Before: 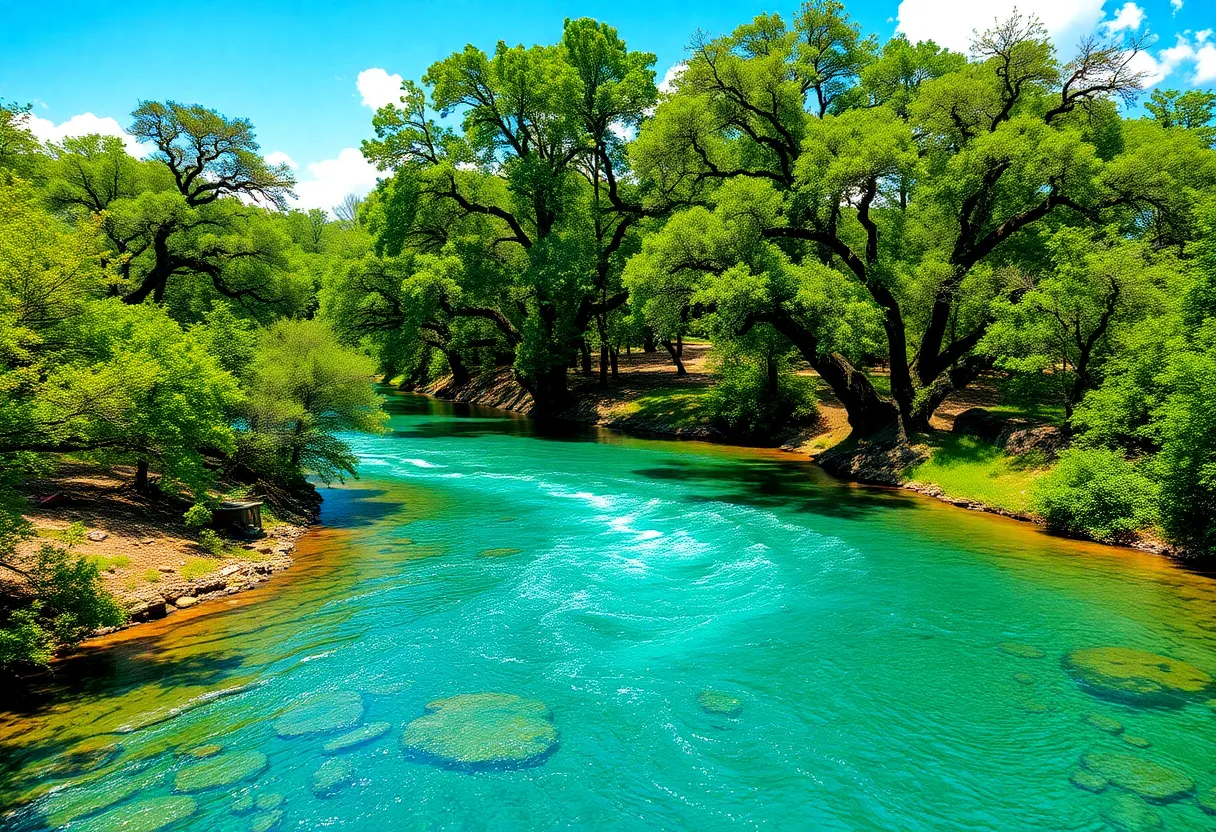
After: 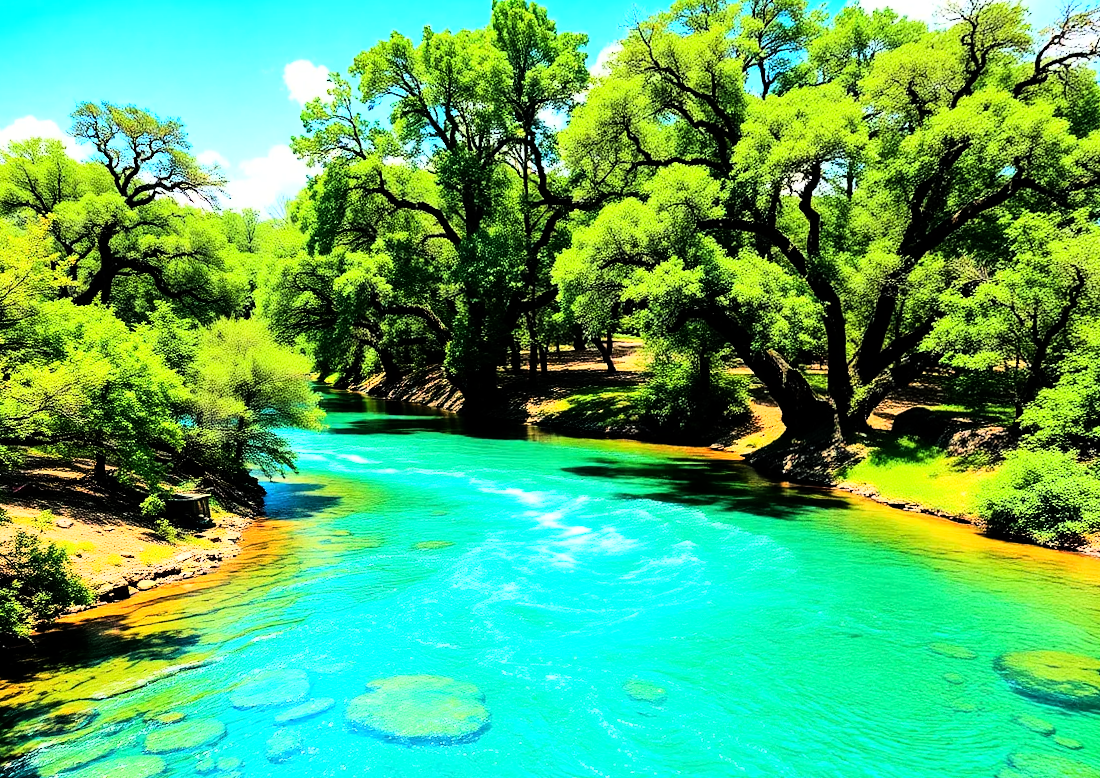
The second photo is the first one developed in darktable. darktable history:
crop: right 4.126%, bottom 0.031%
rotate and perspective: rotation 0.062°, lens shift (vertical) 0.115, lens shift (horizontal) -0.133, crop left 0.047, crop right 0.94, crop top 0.061, crop bottom 0.94
rgb curve: curves: ch0 [(0, 0) (0.21, 0.15) (0.24, 0.21) (0.5, 0.75) (0.75, 0.96) (0.89, 0.99) (1, 1)]; ch1 [(0, 0.02) (0.21, 0.13) (0.25, 0.2) (0.5, 0.67) (0.75, 0.9) (0.89, 0.97) (1, 1)]; ch2 [(0, 0.02) (0.21, 0.13) (0.25, 0.2) (0.5, 0.67) (0.75, 0.9) (0.89, 0.97) (1, 1)], compensate middle gray true
